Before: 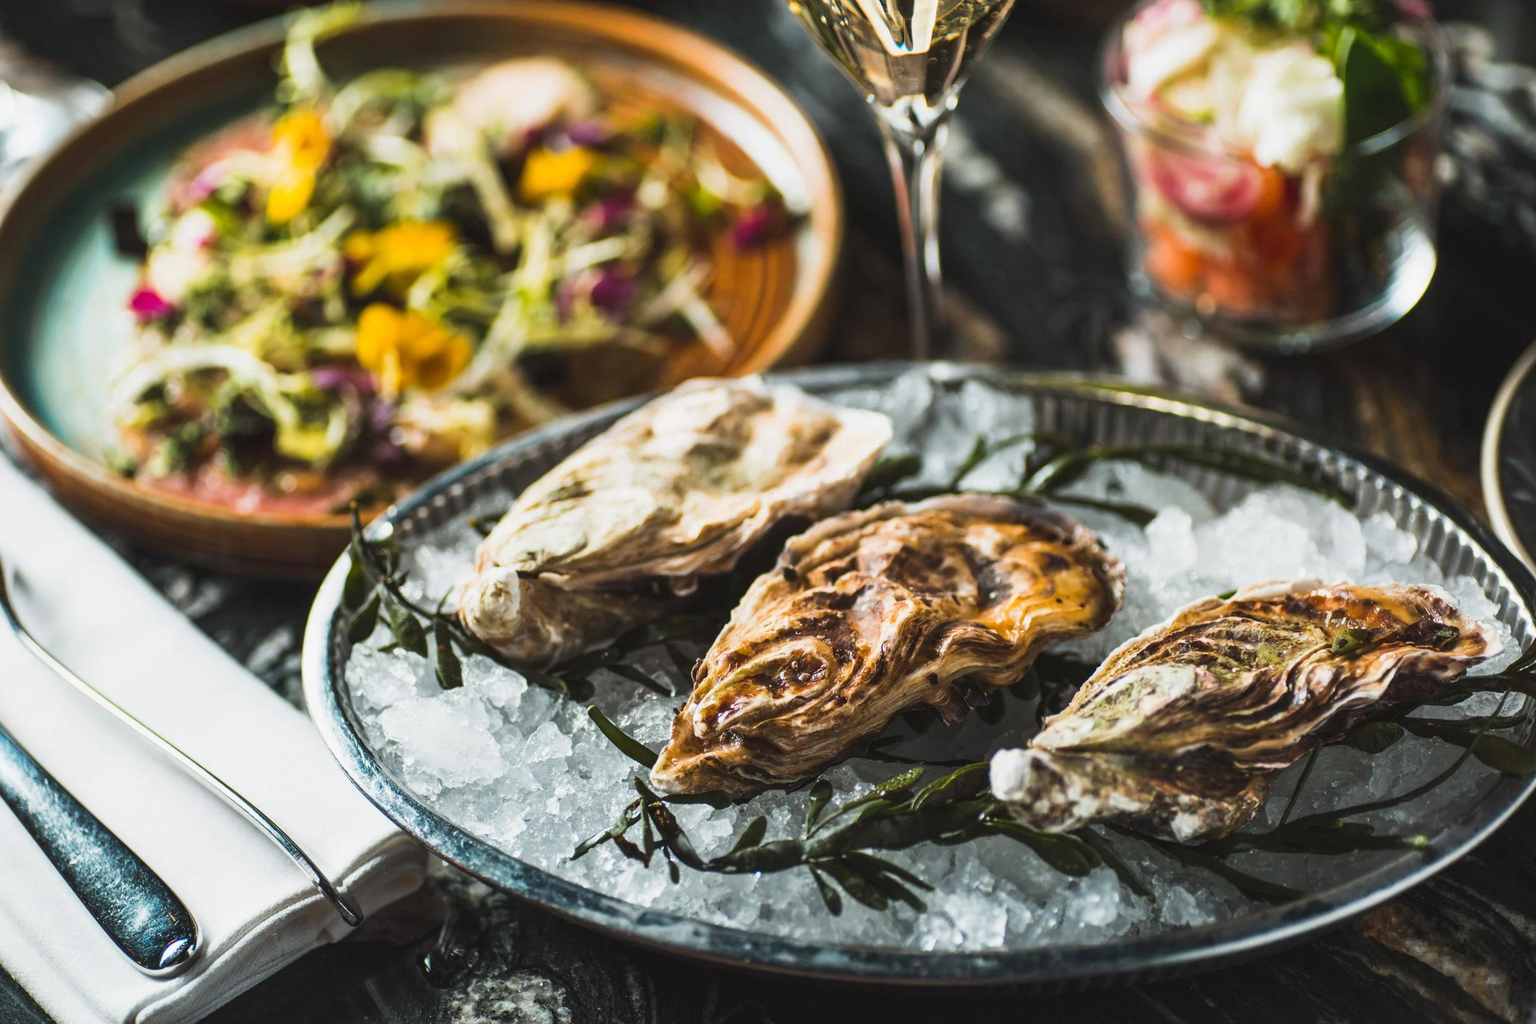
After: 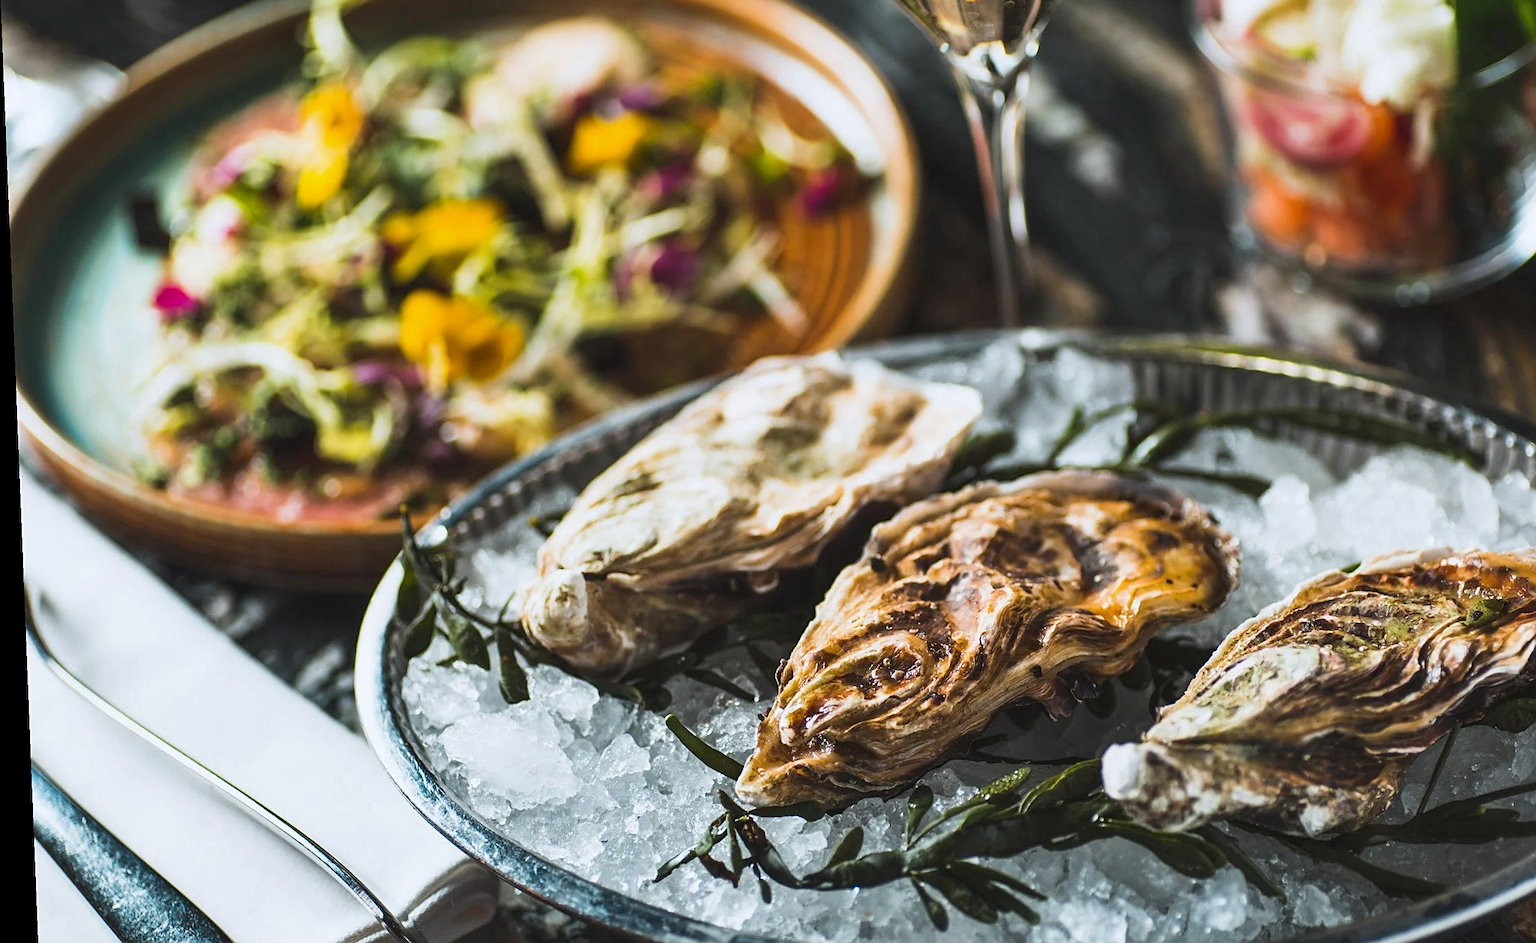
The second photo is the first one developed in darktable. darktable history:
shadows and highlights: shadows 29.61, highlights -30.47, low approximation 0.01, soften with gaussian
sharpen: on, module defaults
crop: top 7.49%, right 9.717%, bottom 11.943%
white balance: red 0.98, blue 1.034
rotate and perspective: rotation -2.29°, automatic cropping off
